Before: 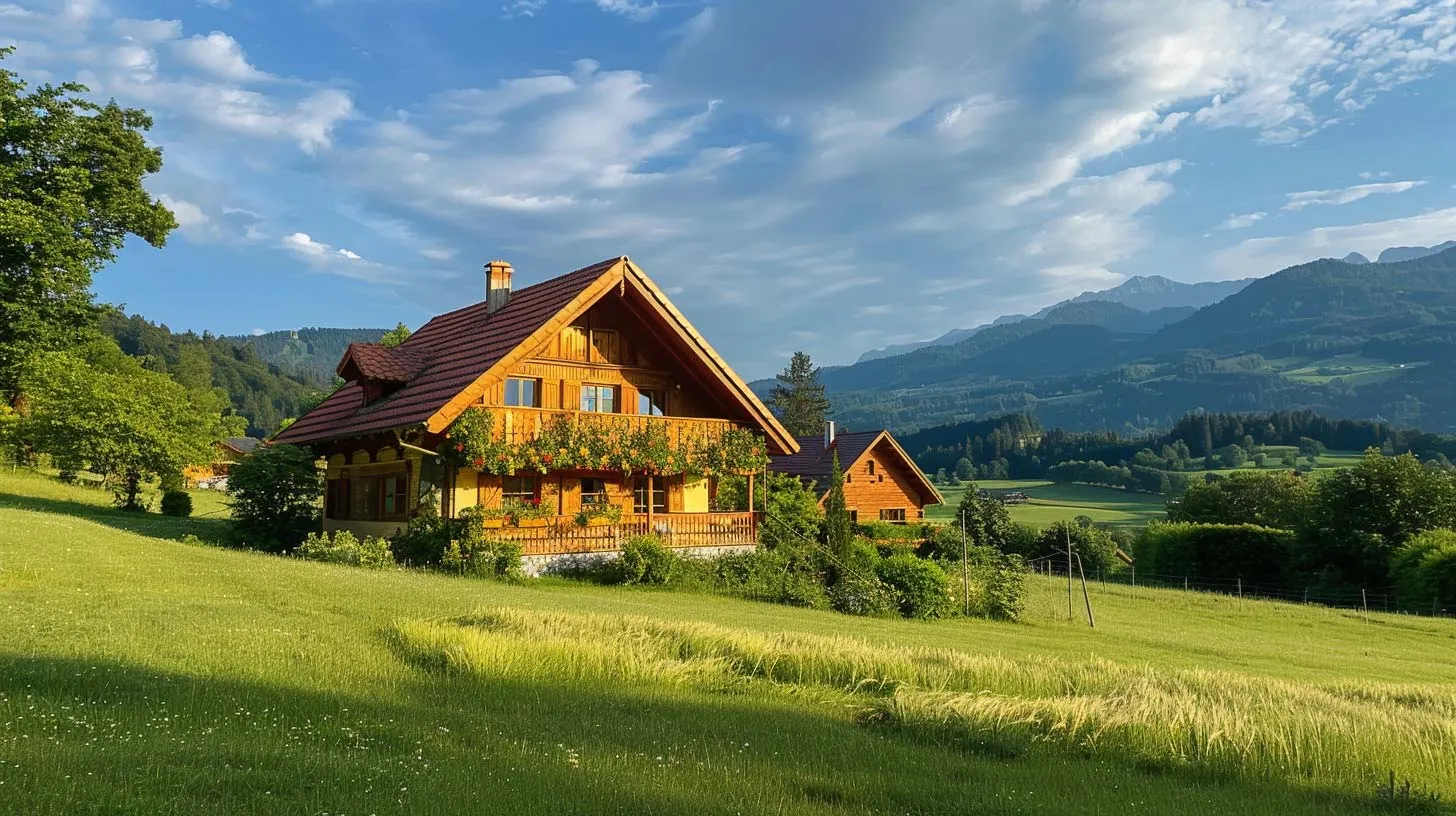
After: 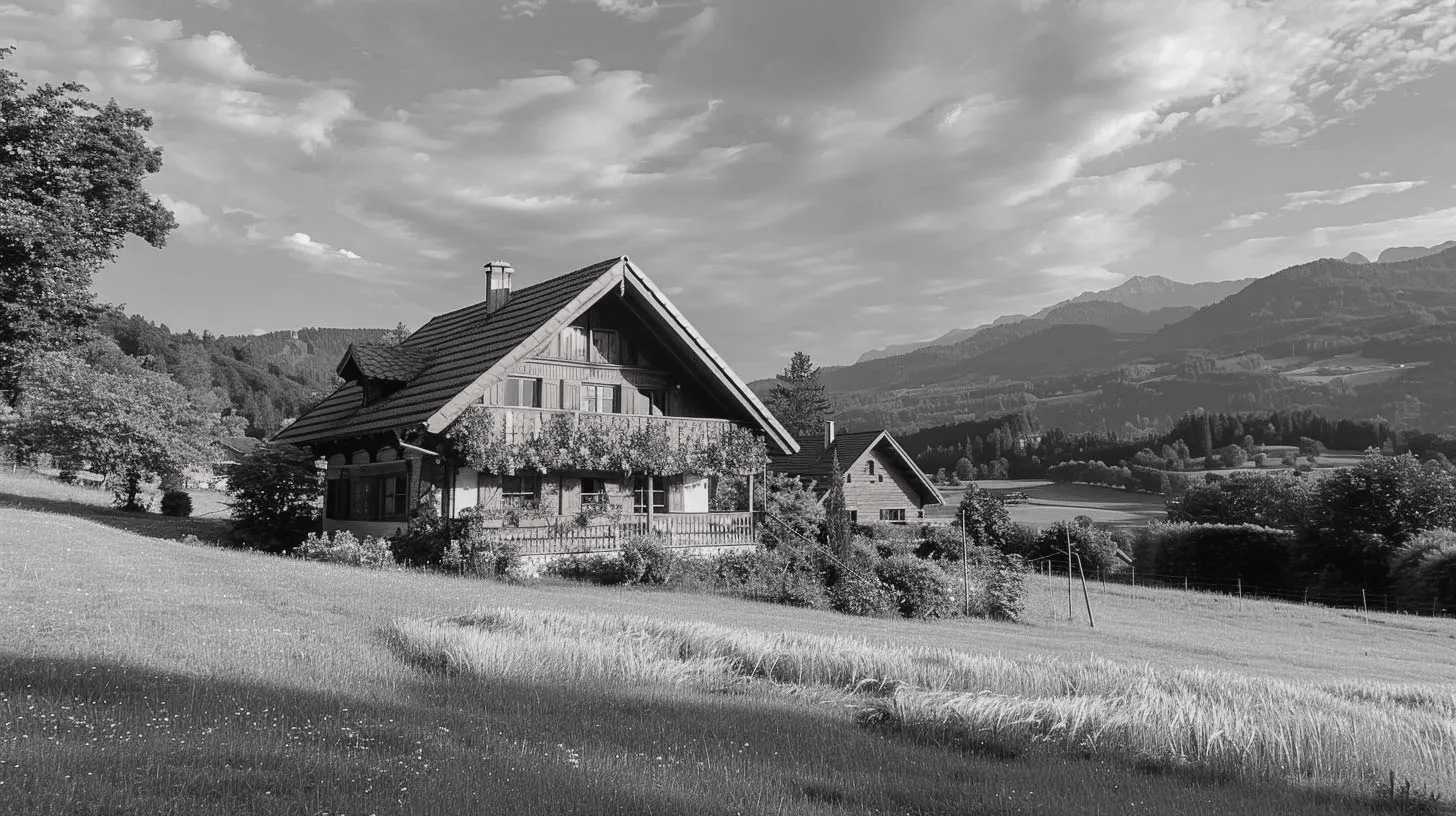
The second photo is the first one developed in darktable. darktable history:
contrast brightness saturation: saturation -0.985
tone curve: curves: ch0 [(0, 0.013) (0.036, 0.035) (0.274, 0.288) (0.504, 0.536) (0.844, 0.84) (1, 0.97)]; ch1 [(0, 0) (0.389, 0.403) (0.462, 0.48) (0.499, 0.5) (0.522, 0.534) (0.567, 0.588) (0.626, 0.645) (0.749, 0.781) (1, 1)]; ch2 [(0, 0) (0.457, 0.486) (0.5, 0.501) (0.533, 0.539) (0.599, 0.6) (0.704, 0.732) (1, 1)], color space Lab, independent channels, preserve colors none
